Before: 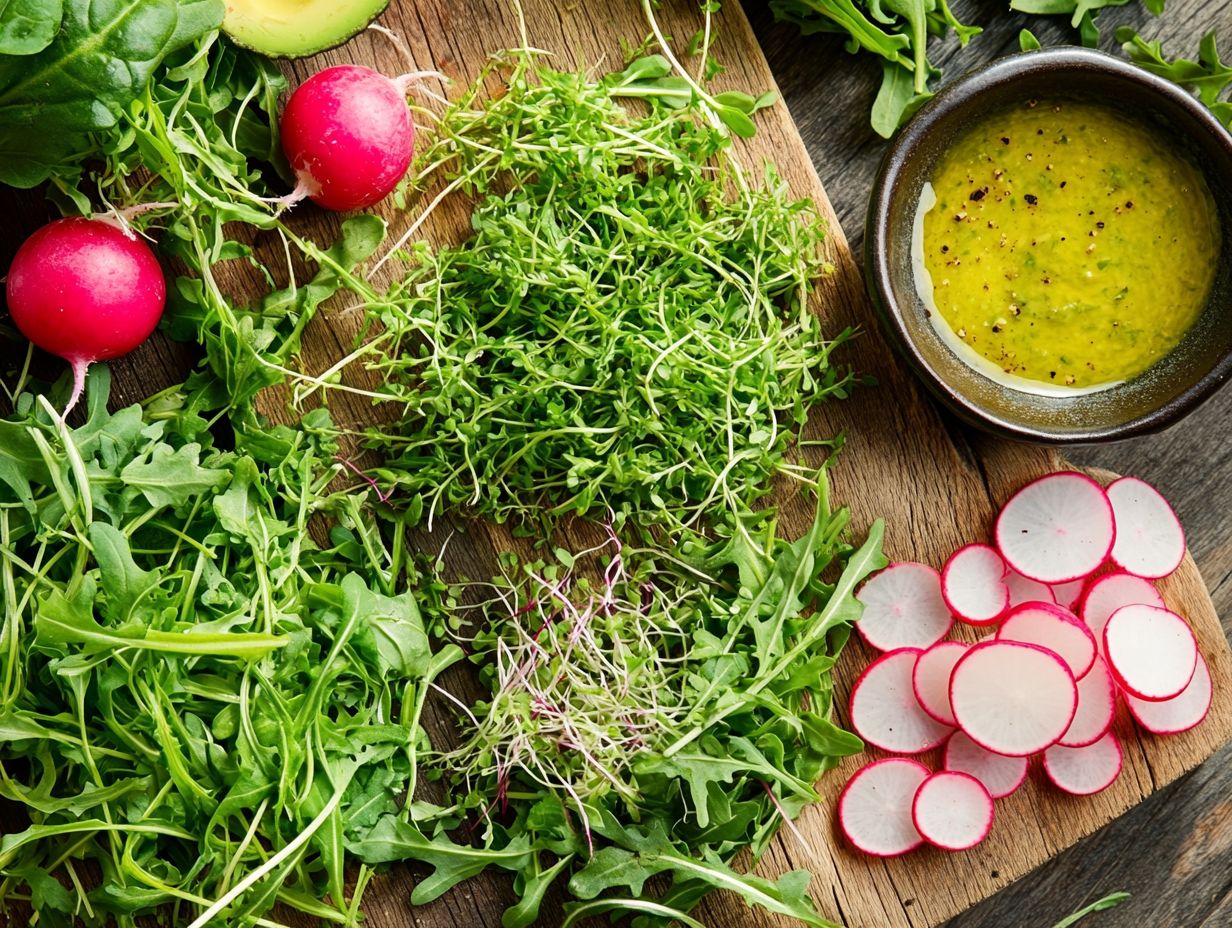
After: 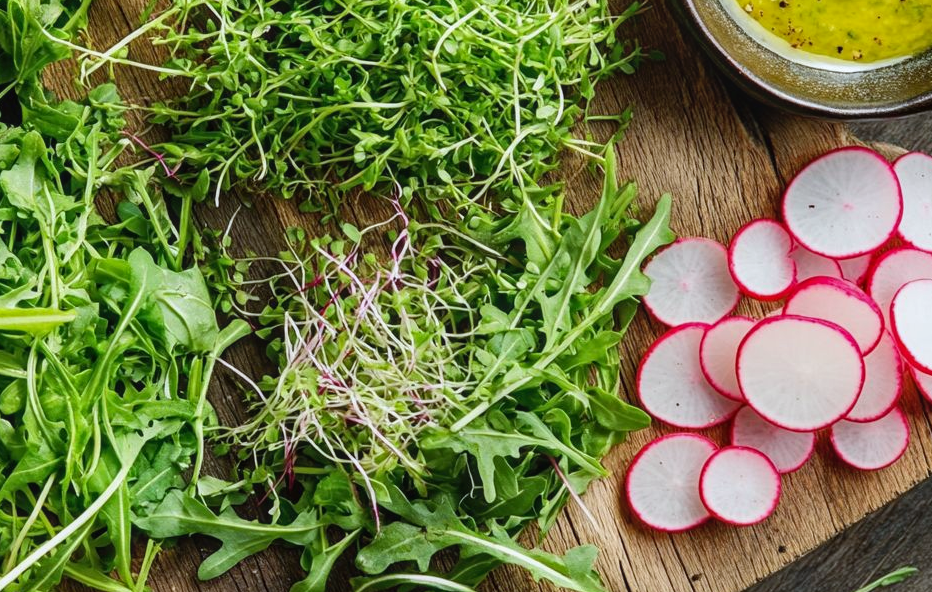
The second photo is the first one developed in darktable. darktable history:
white balance: red 0.967, blue 1.049
local contrast: detail 110%
crop and rotate: left 17.299%, top 35.115%, right 7.015%, bottom 1.024%
